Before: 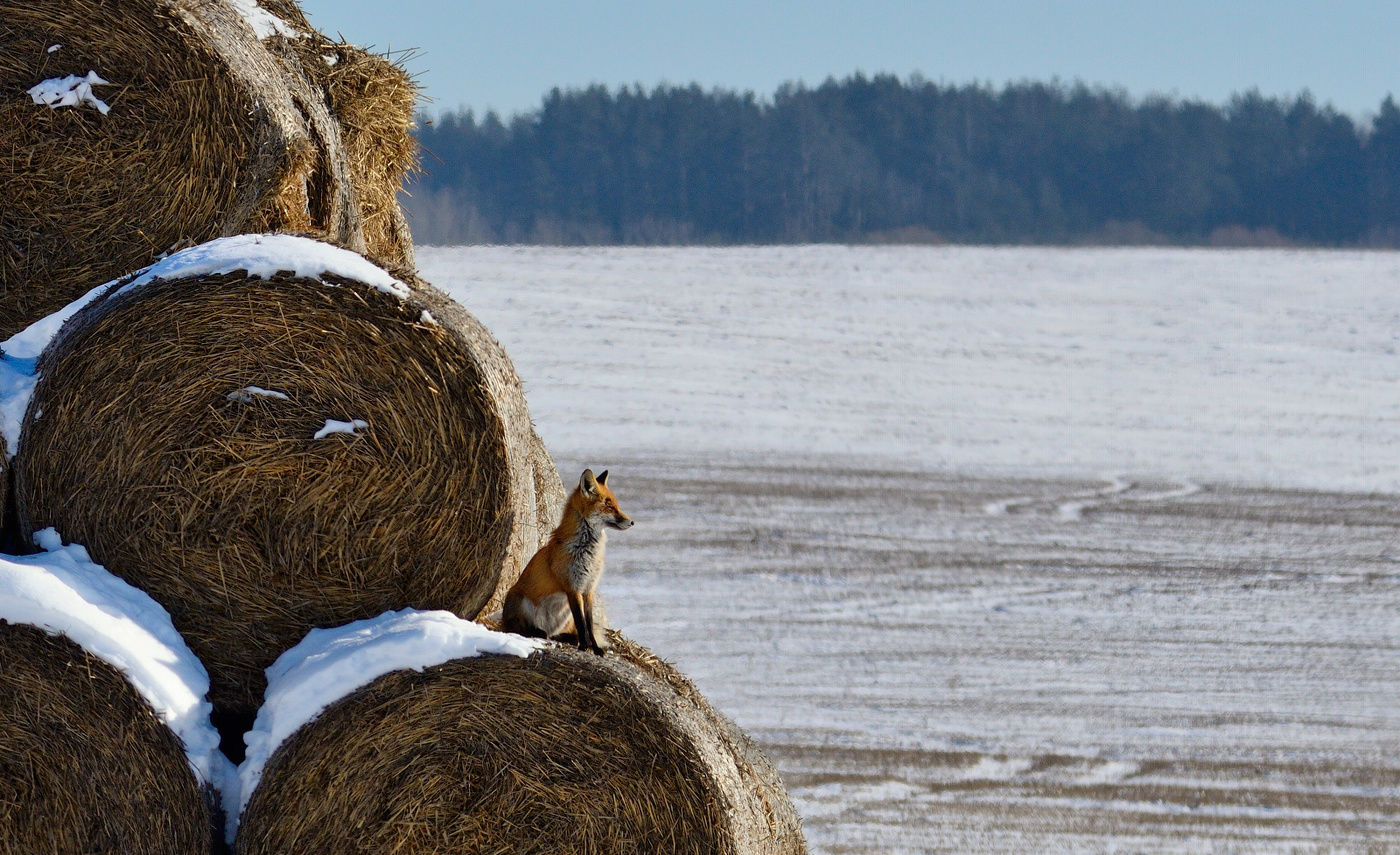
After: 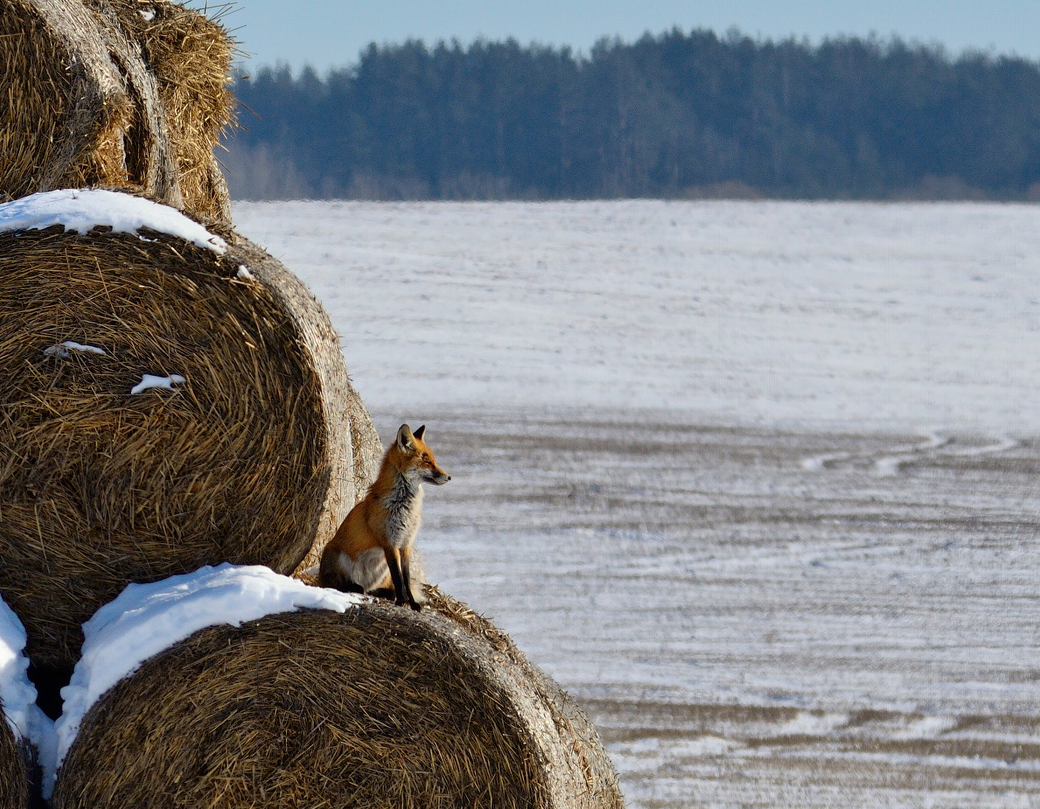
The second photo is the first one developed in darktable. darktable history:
crop and rotate: left 13.121%, top 5.331%, right 12.571%
